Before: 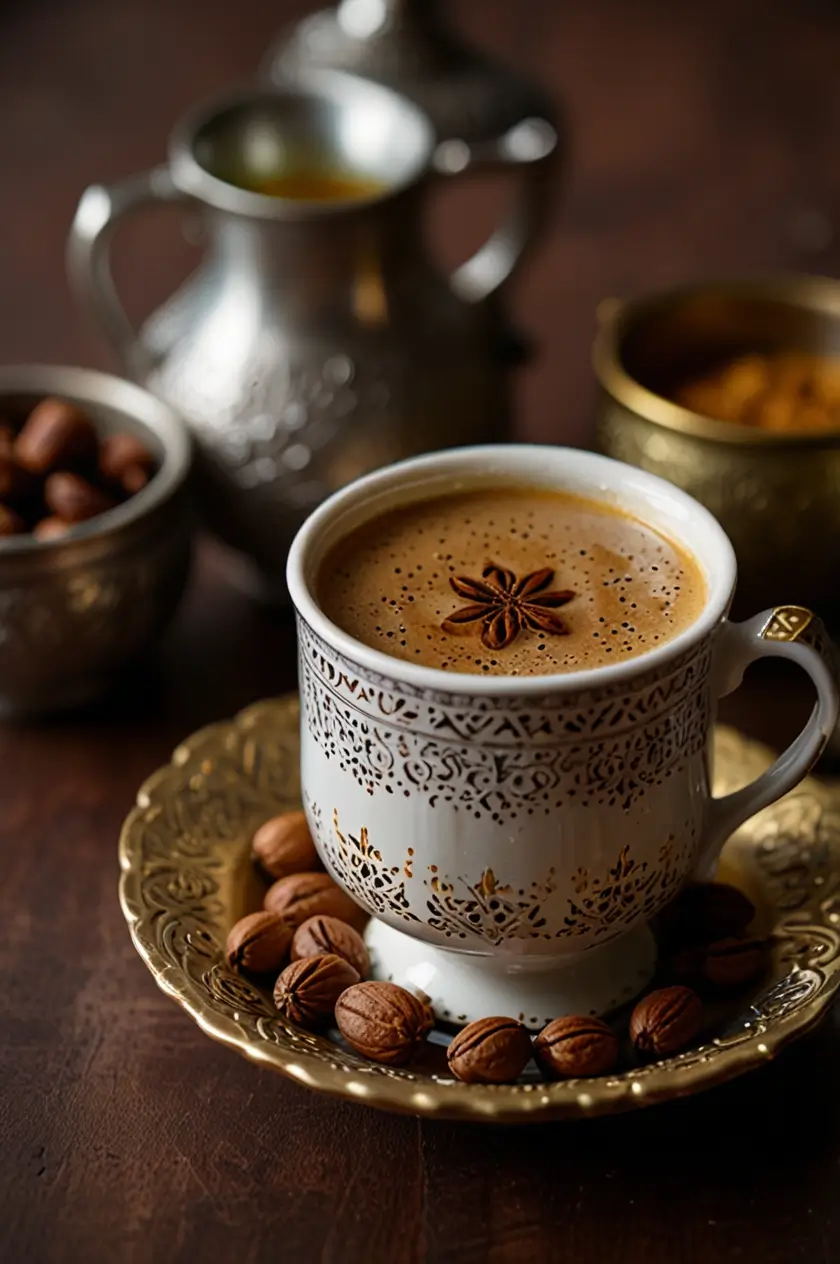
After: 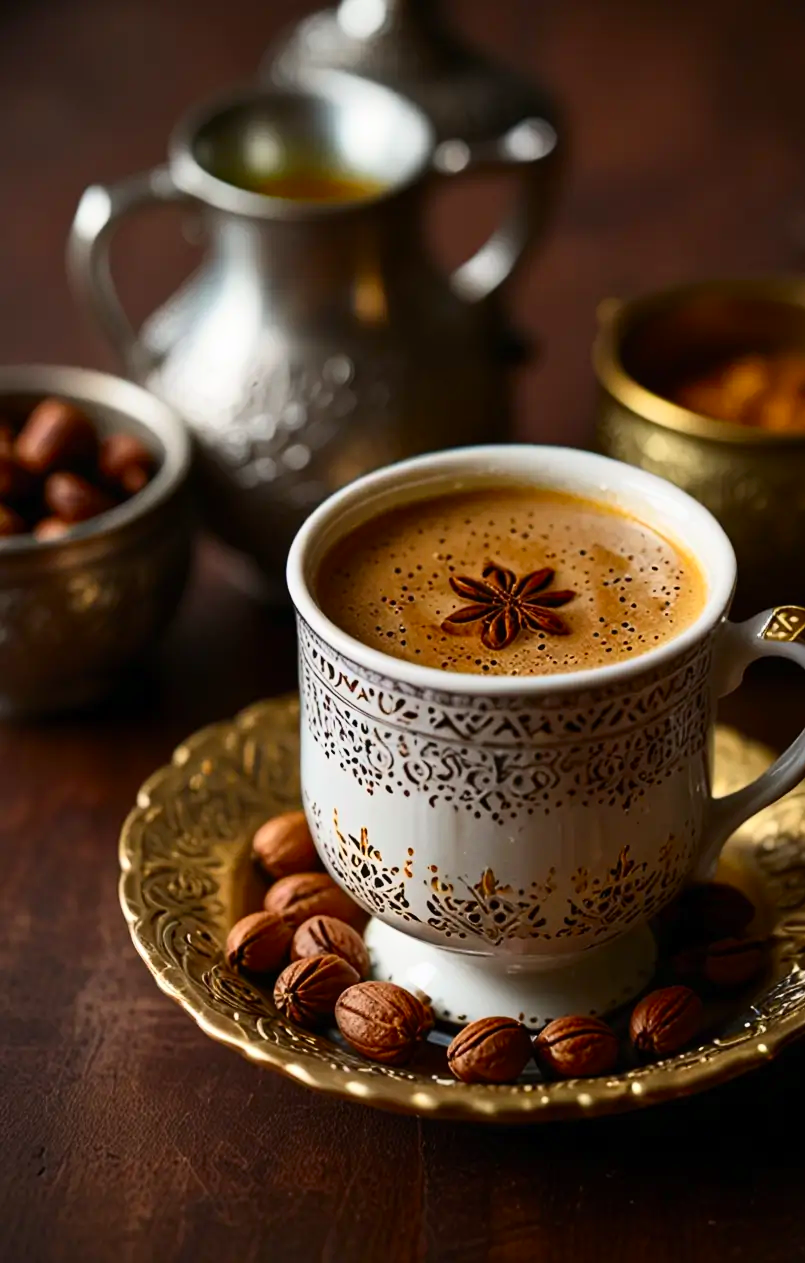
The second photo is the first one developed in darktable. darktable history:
contrast brightness saturation: contrast 0.23, brightness 0.1, saturation 0.29
crop: right 4.126%, bottom 0.031%
